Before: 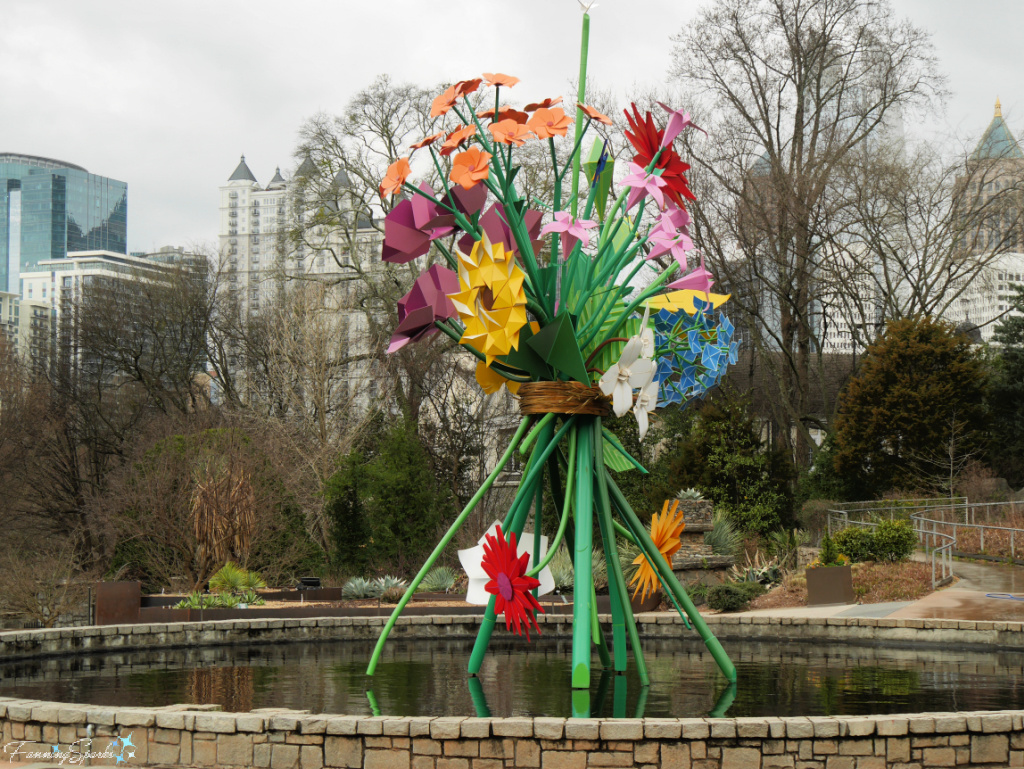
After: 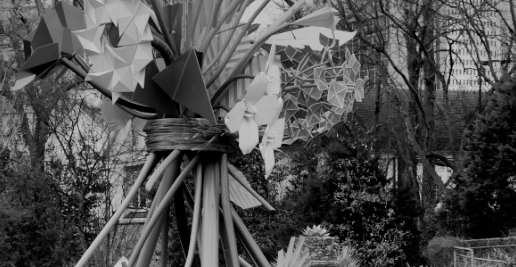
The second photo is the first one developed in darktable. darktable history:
filmic rgb: black relative exposure -7.65 EV, white relative exposure 4.56 EV, hardness 3.61, preserve chrominance no, color science v4 (2020), contrast in shadows soft
contrast brightness saturation: saturation -0.996
crop: left 36.581%, top 34.27%, right 13.021%, bottom 30.958%
exposure: exposure -0.157 EV, compensate highlight preservation false
shadows and highlights: low approximation 0.01, soften with gaussian
vignetting: fall-off radius 63.1%
